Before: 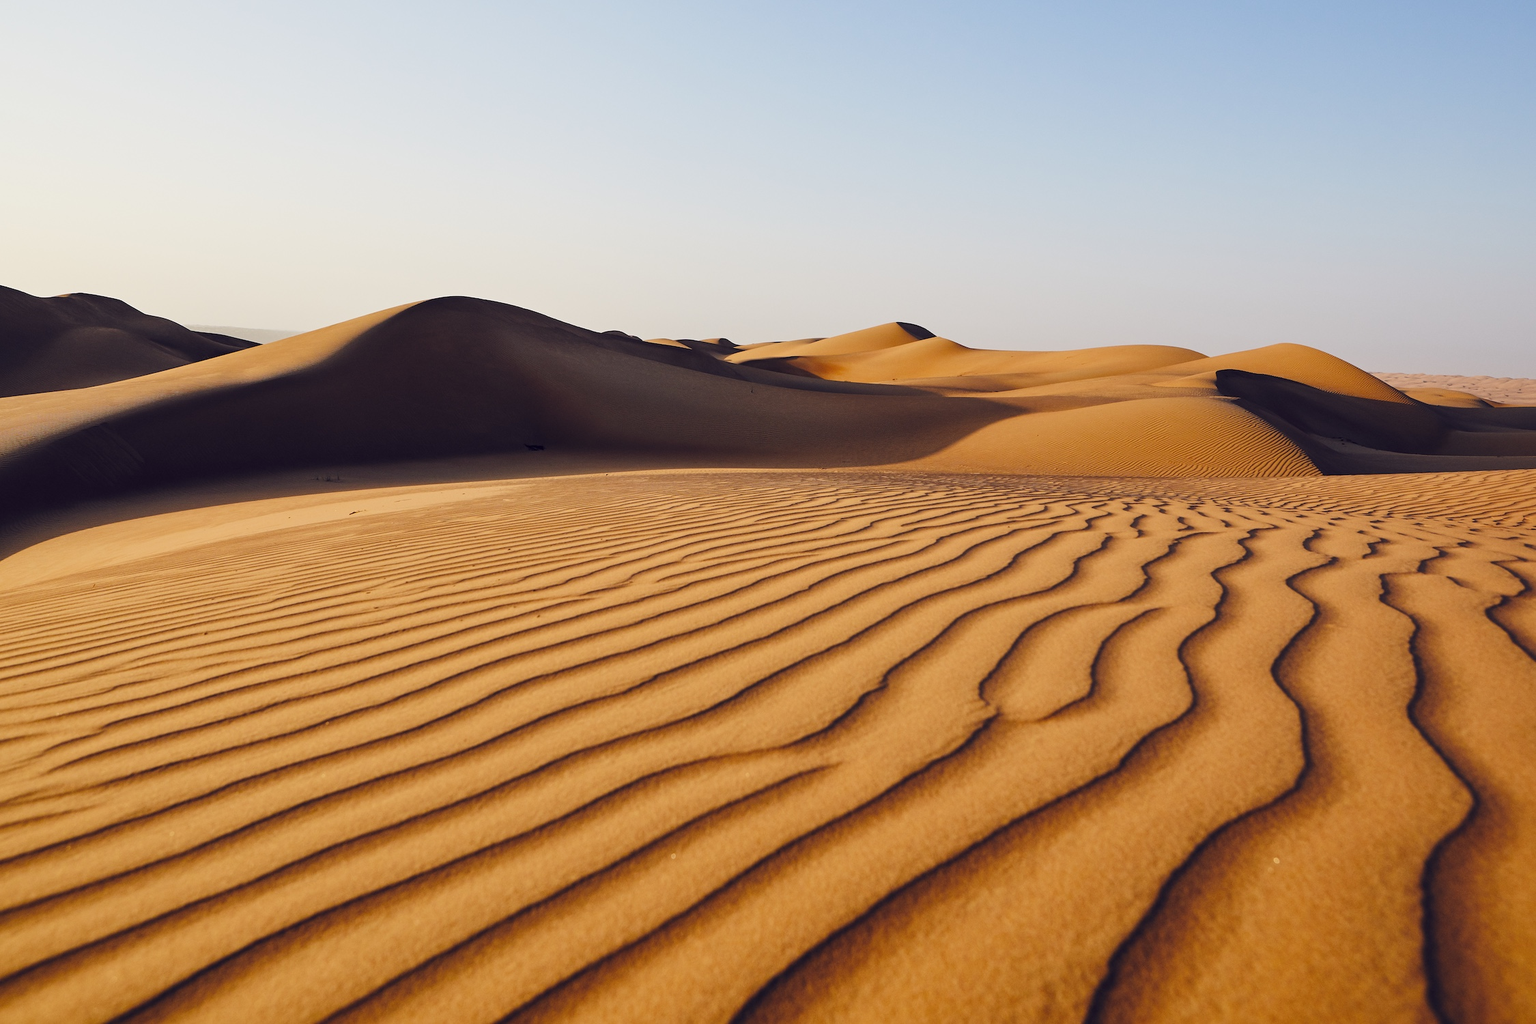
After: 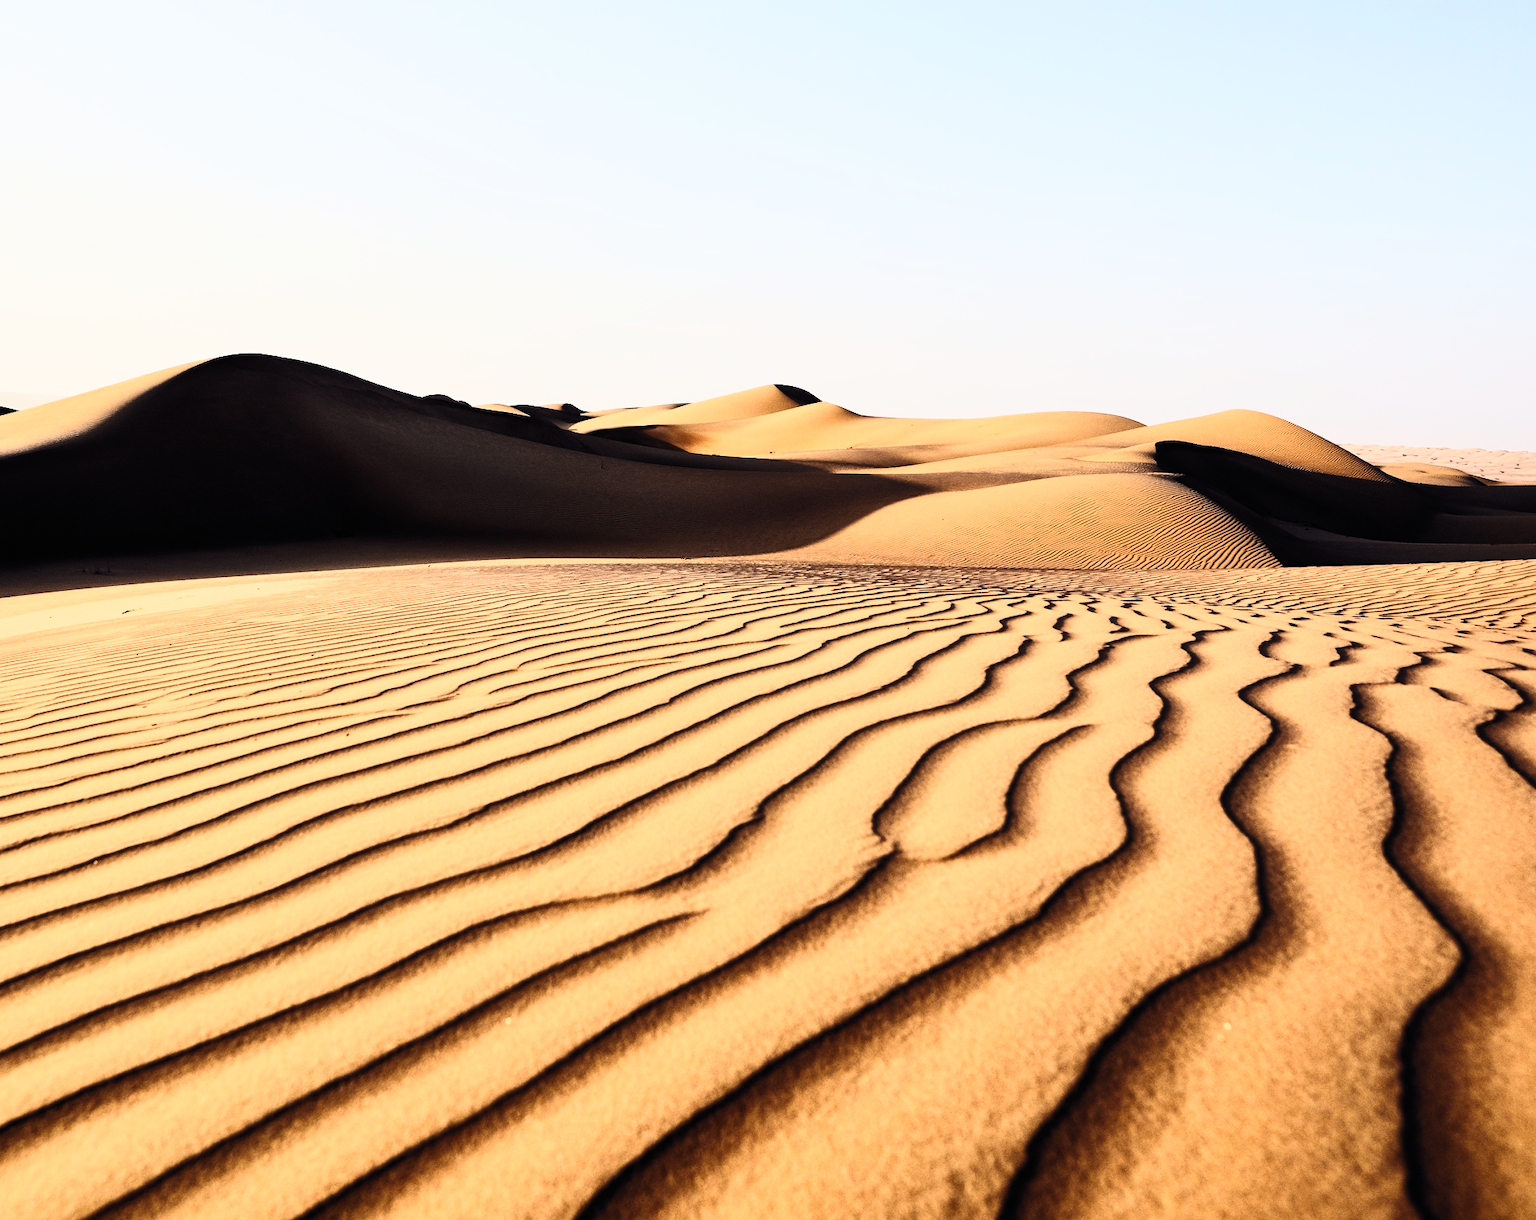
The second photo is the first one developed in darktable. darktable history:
color correction: highlights b* 0.051, saturation 0.842
contrast brightness saturation: contrast 0.612, brightness 0.341, saturation 0.145
crop: left 16.118%
filmic rgb: black relative exposure -5.06 EV, white relative exposure 3.53 EV, hardness 3.17, contrast 1.202, highlights saturation mix -48.65%
